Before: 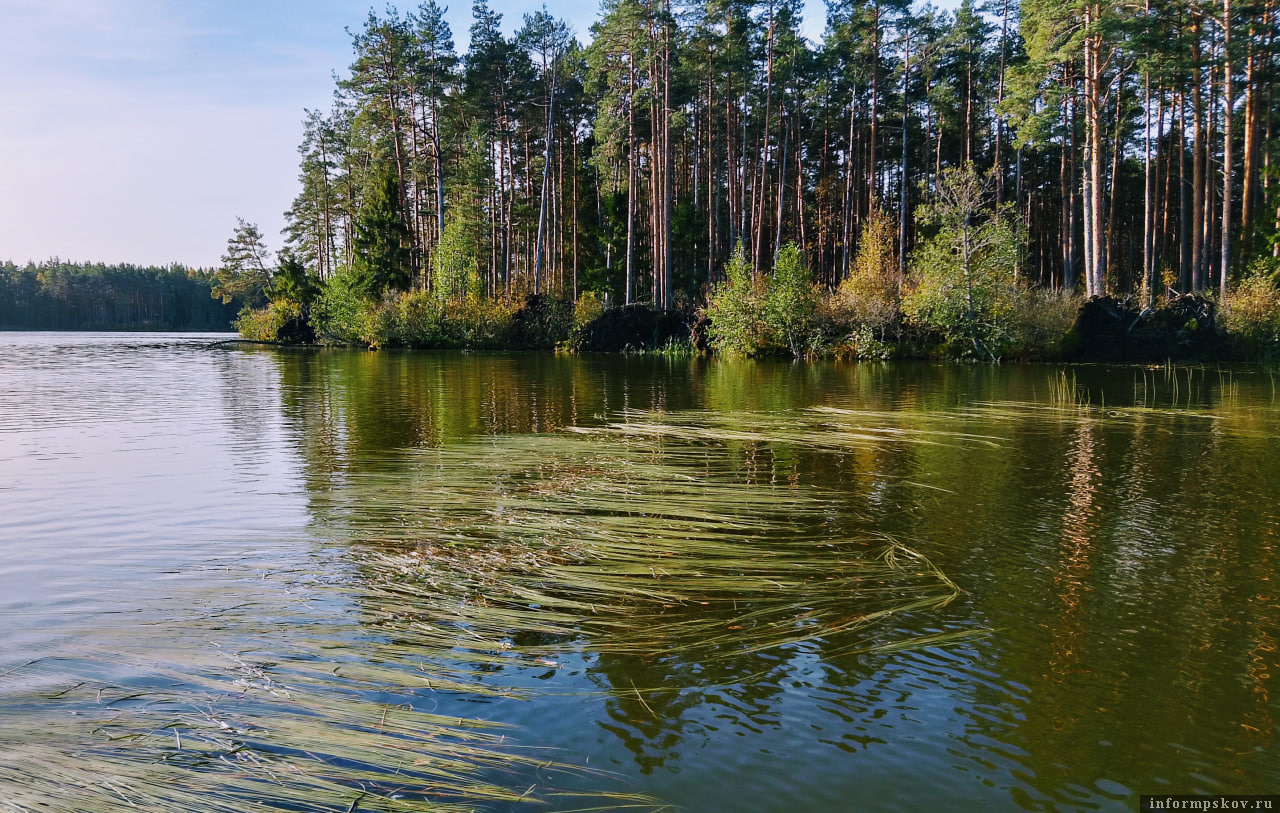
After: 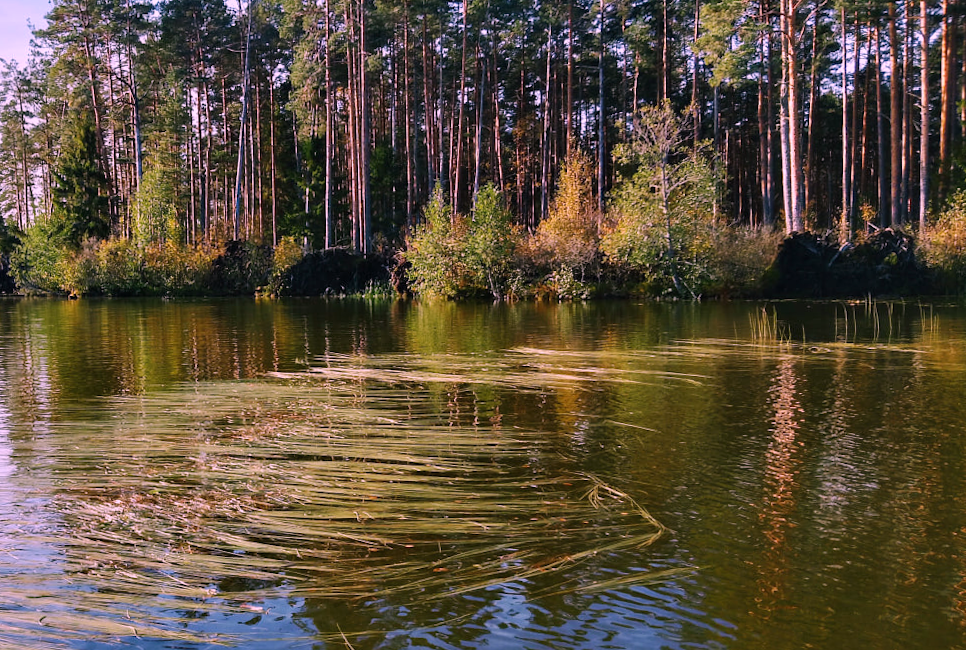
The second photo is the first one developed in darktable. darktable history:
rotate and perspective: rotation -1°, crop left 0.011, crop right 0.989, crop top 0.025, crop bottom 0.975
crop: left 23.095%, top 5.827%, bottom 11.854%
white balance: red 1.188, blue 1.11
